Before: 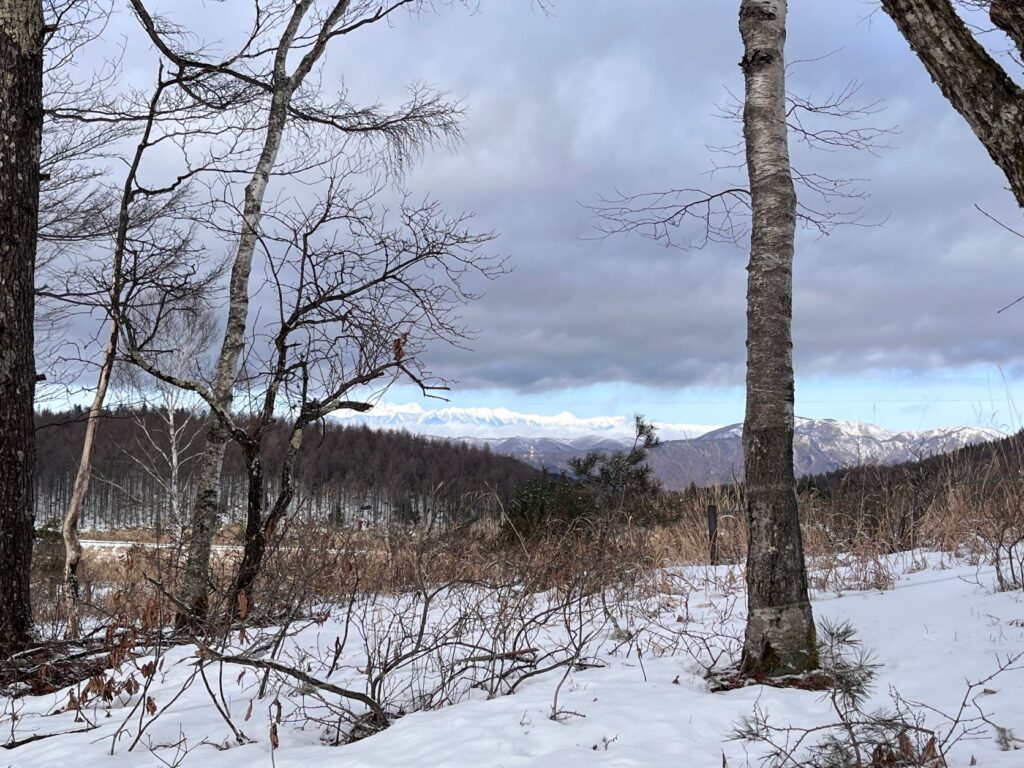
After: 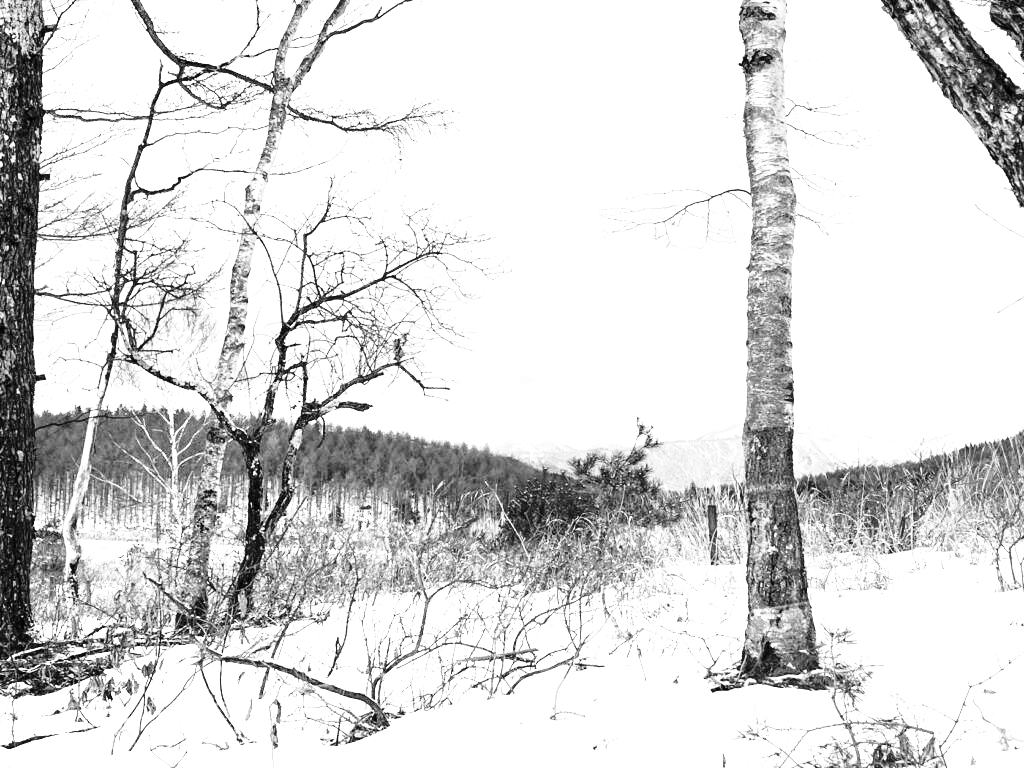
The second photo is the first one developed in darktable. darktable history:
color zones: curves: ch1 [(0, -0.014) (0.143, -0.013) (0.286, -0.013) (0.429, -0.016) (0.571, -0.019) (0.714, -0.015) (0.857, 0.002) (1, -0.014)]
tone equalizer: -8 EV -0.417 EV, -7 EV -0.389 EV, -6 EV -0.333 EV, -5 EV -0.222 EV, -3 EV 0.222 EV, -2 EV 0.333 EV, -1 EV 0.389 EV, +0 EV 0.417 EV, edges refinement/feathering 500, mask exposure compensation -1.57 EV, preserve details no
base curve: curves: ch0 [(0, 0) (0.028, 0.03) (0.121, 0.232) (0.46, 0.748) (0.859, 0.968) (1, 1)], preserve colors none
exposure: black level correction 0, exposure 1.45 EV, compensate exposure bias true, compensate highlight preservation false
local contrast: mode bilateral grid, contrast 20, coarseness 50, detail 120%, midtone range 0.2
